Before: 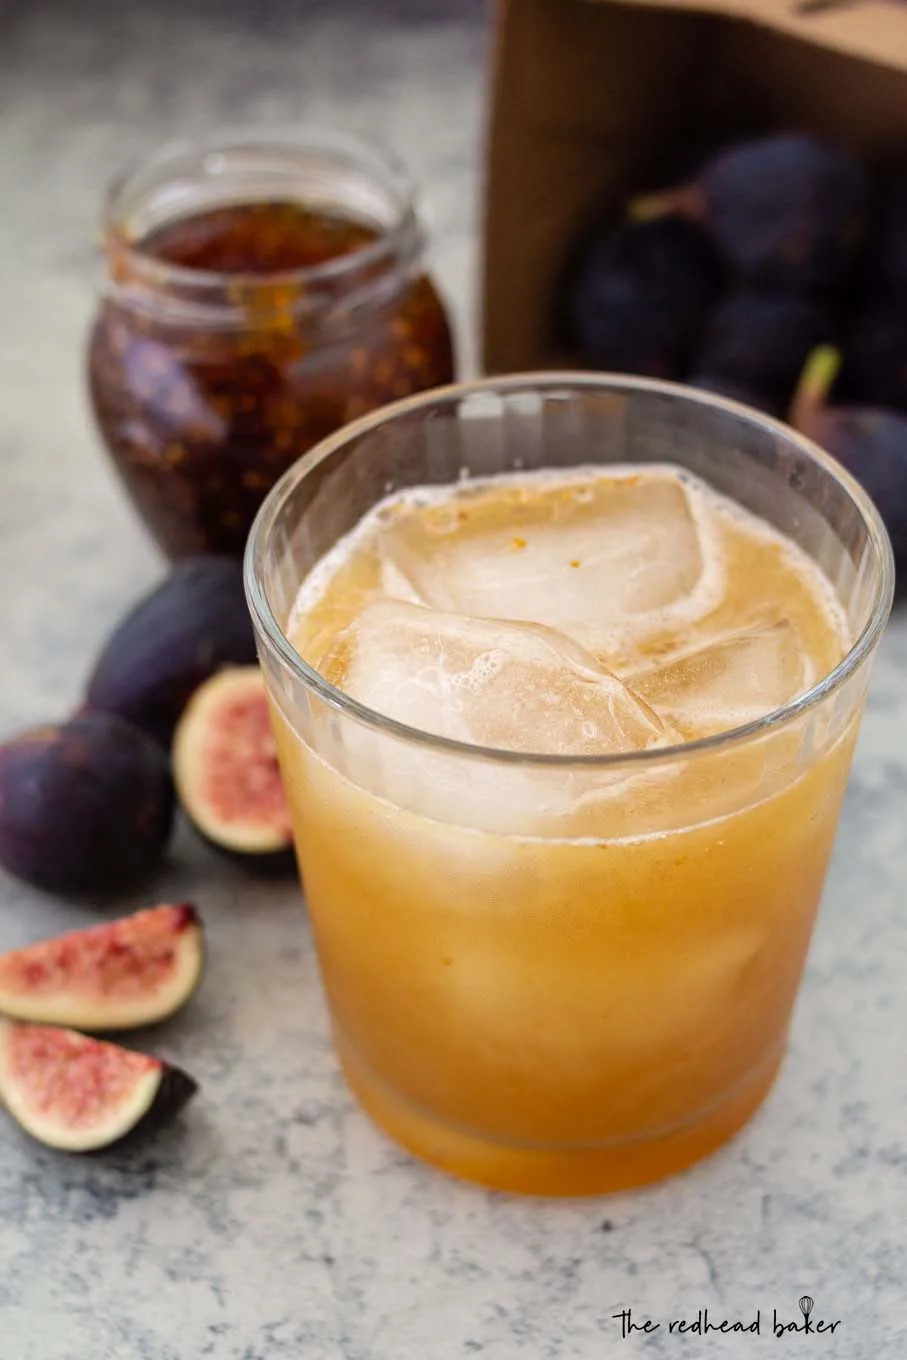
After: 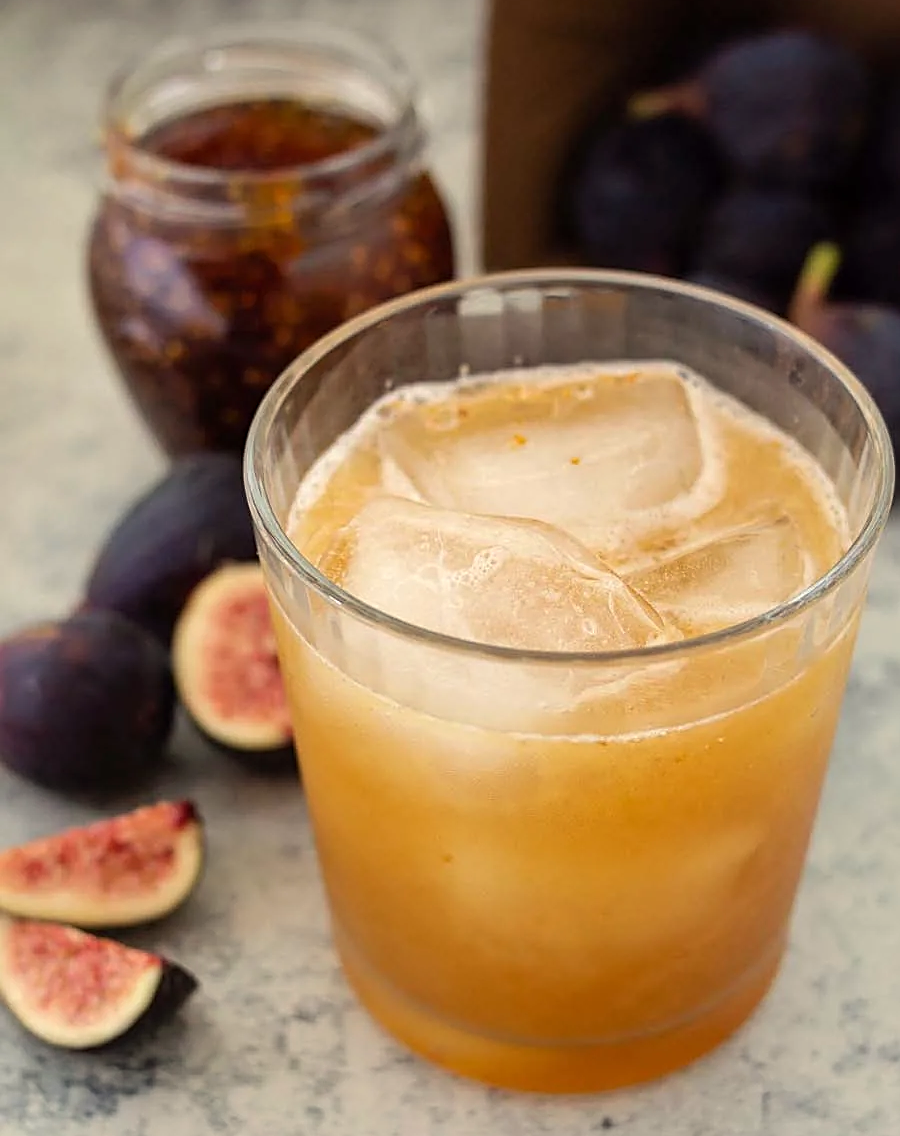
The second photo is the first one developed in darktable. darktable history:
sharpen: on, module defaults
white balance: red 1.029, blue 0.92
crop: top 7.625%, bottom 8.027%
